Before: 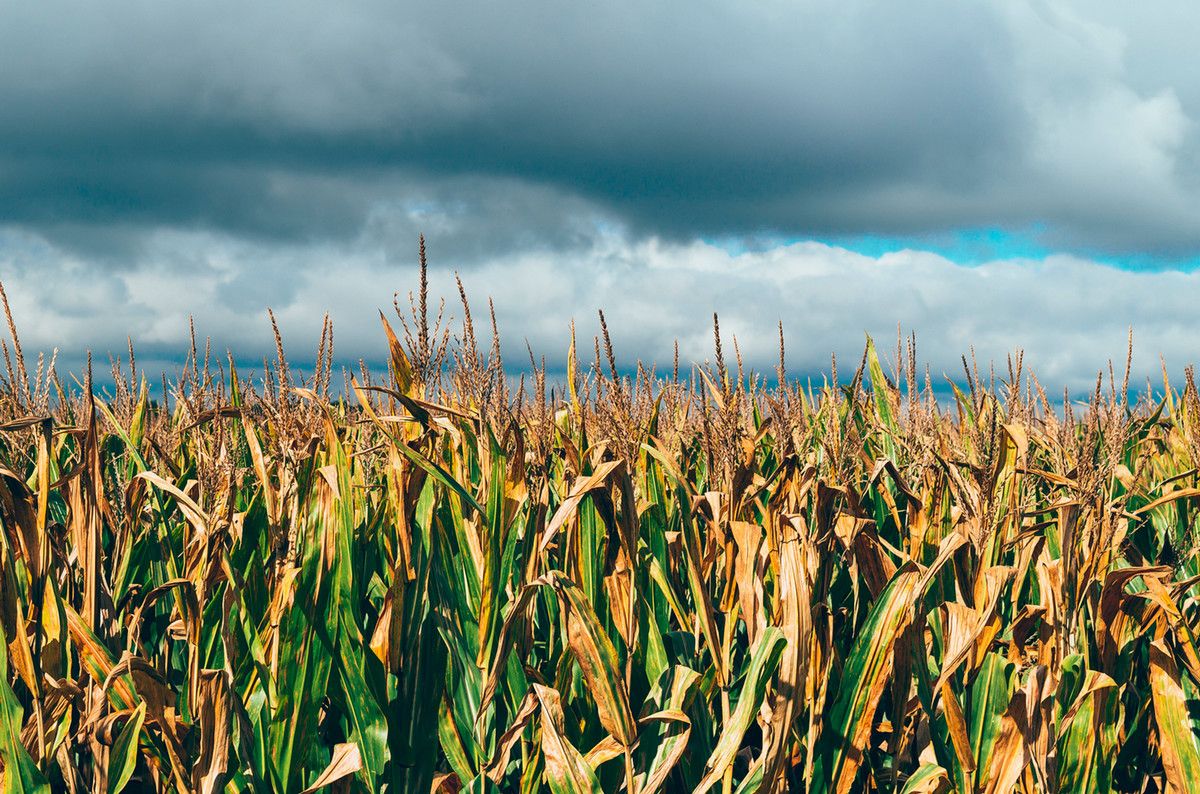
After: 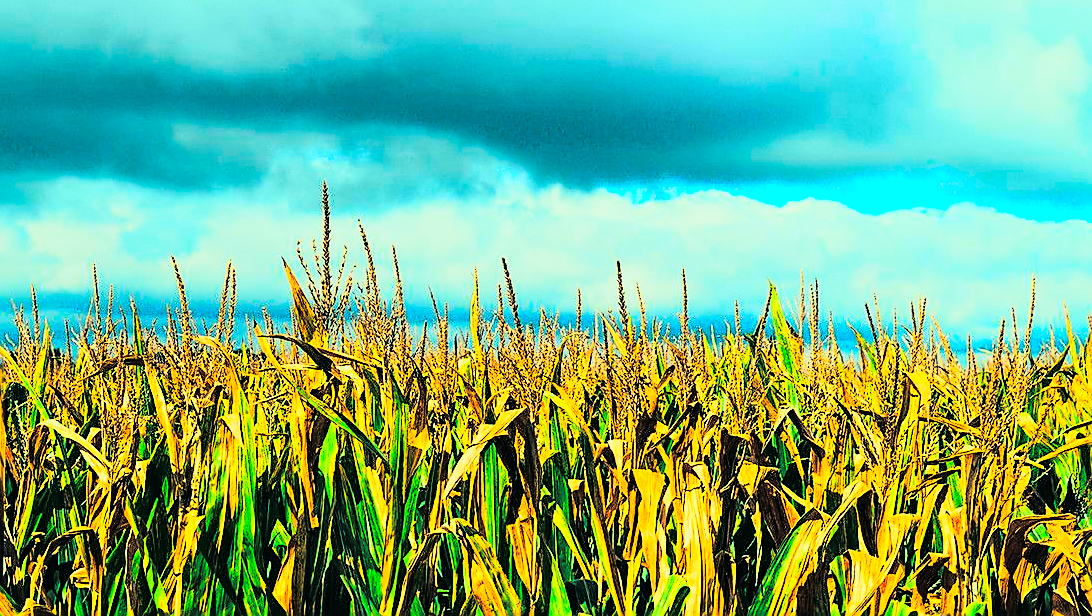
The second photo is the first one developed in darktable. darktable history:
exposure: compensate highlight preservation false
base curve: exposure shift 0, preserve colors none
split-toning: shadows › hue 36°, shadows › saturation 0.05, highlights › hue 10.8°, highlights › saturation 0.15, compress 40%
sharpen: radius 1.4, amount 1.25, threshold 0.7
rgb curve: curves: ch0 [(0, 0) (0.21, 0.15) (0.24, 0.21) (0.5, 0.75) (0.75, 0.96) (0.89, 0.99) (1, 1)]; ch1 [(0, 0.02) (0.21, 0.13) (0.25, 0.2) (0.5, 0.67) (0.75, 0.9) (0.89, 0.97) (1, 1)]; ch2 [(0, 0.02) (0.21, 0.13) (0.25, 0.2) (0.5, 0.67) (0.75, 0.9) (0.89, 0.97) (1, 1)], compensate middle gray true
shadows and highlights: shadows -20, white point adjustment -2, highlights -35
crop: left 8.155%, top 6.611%, bottom 15.385%
color correction: highlights a* -10.77, highlights b* 9.8, saturation 1.72
